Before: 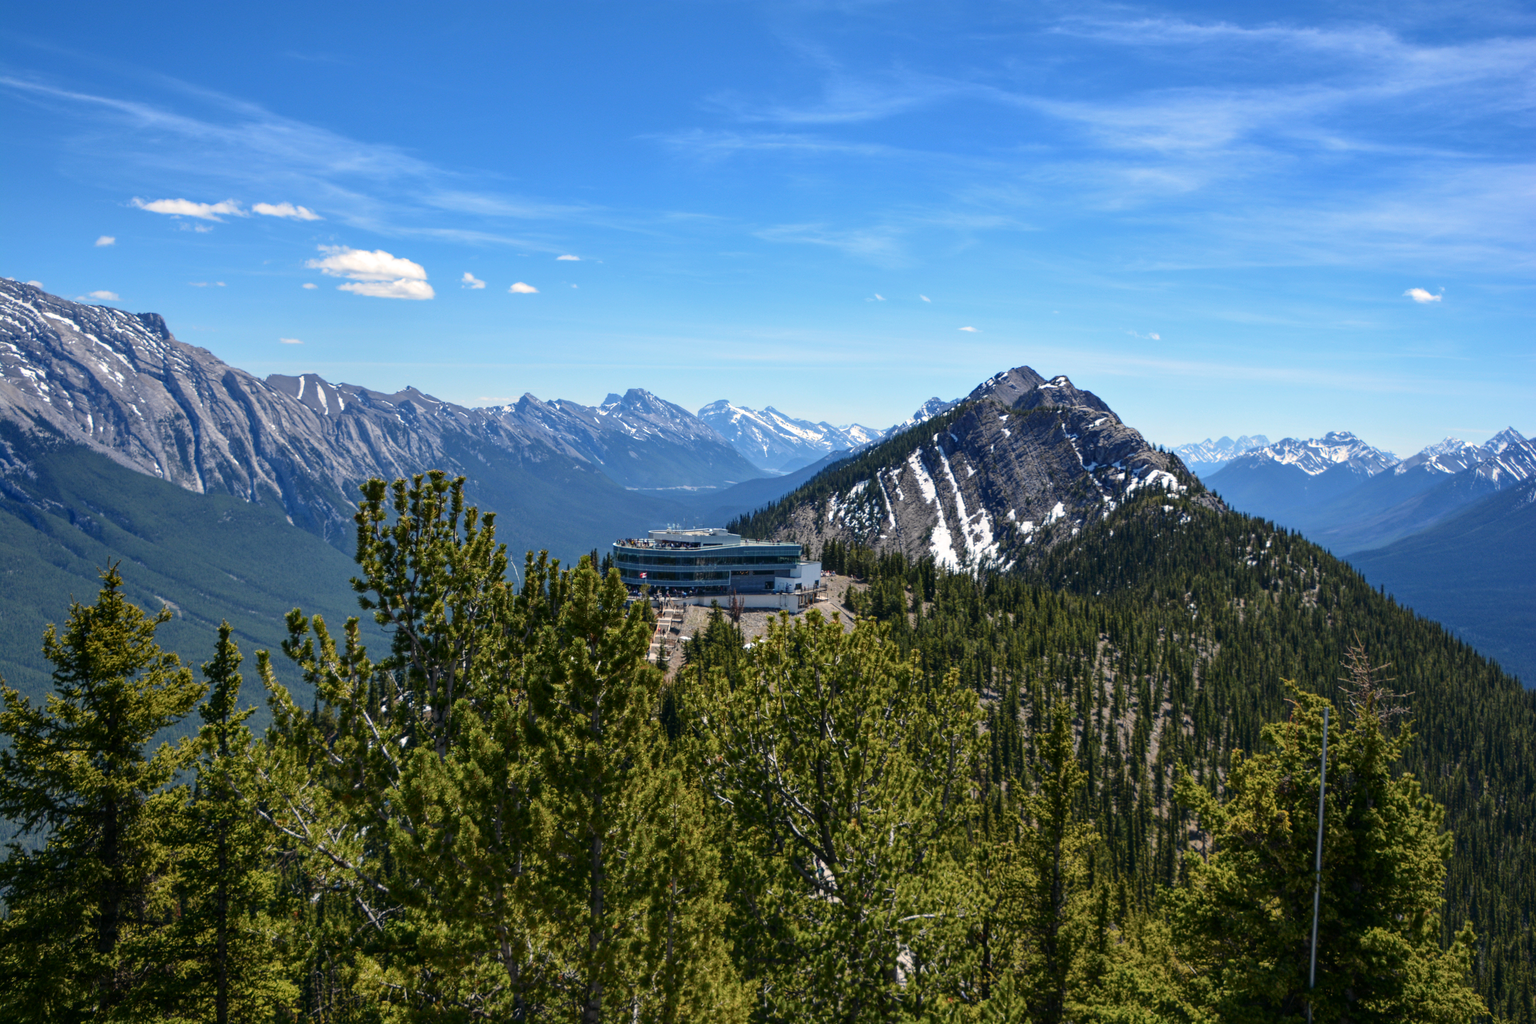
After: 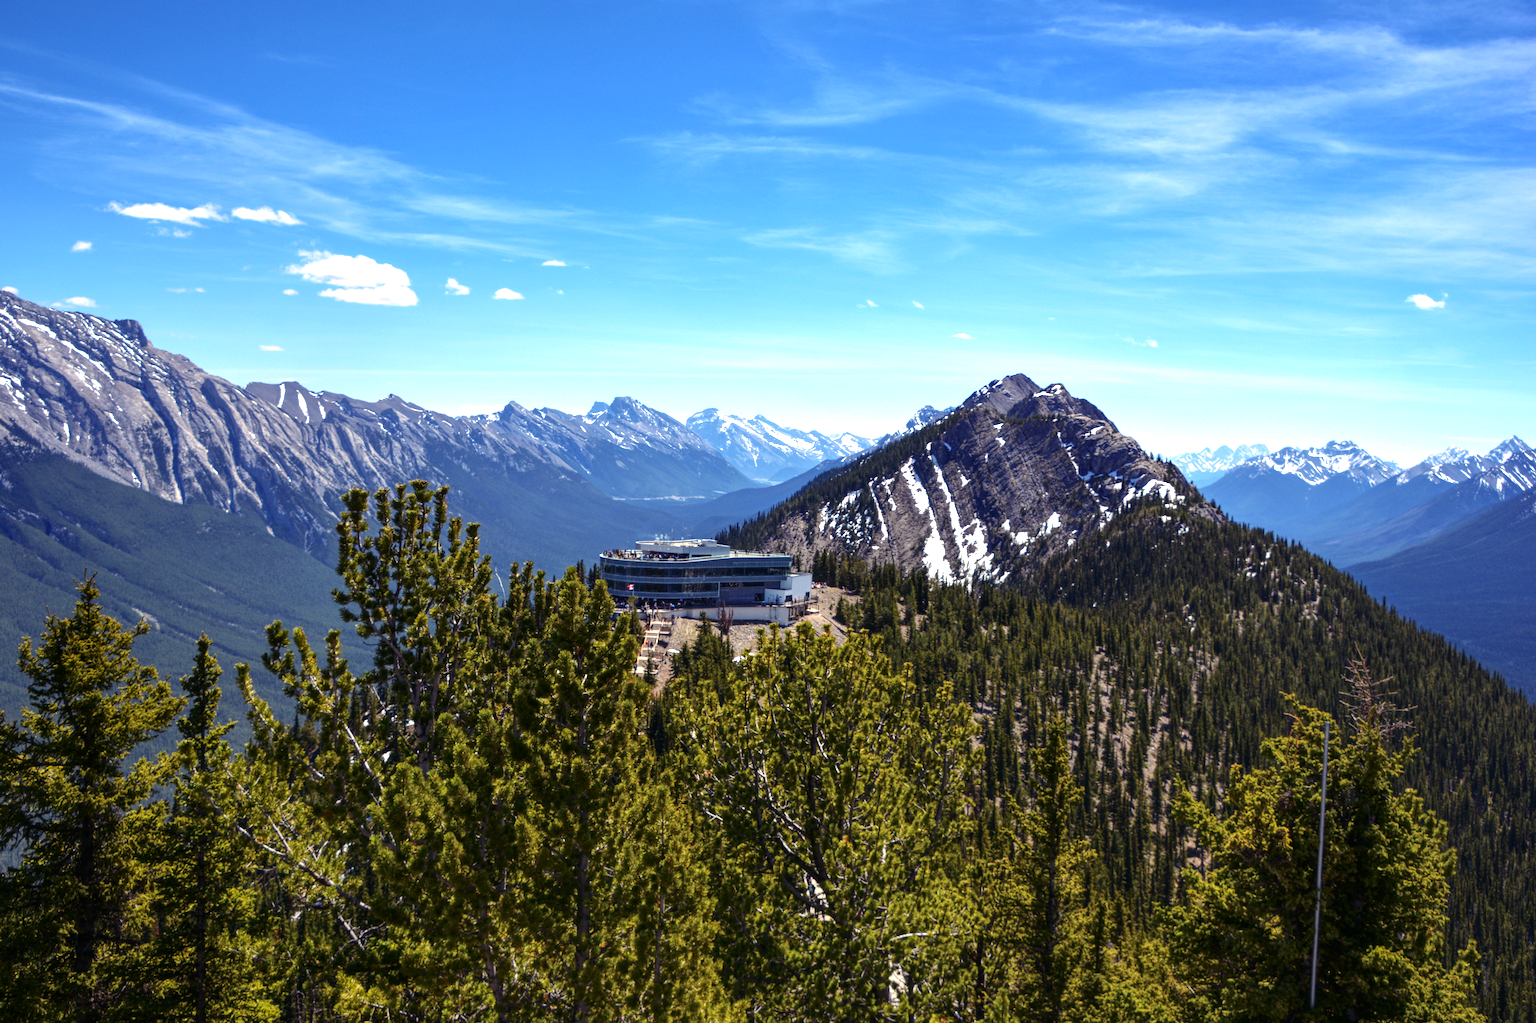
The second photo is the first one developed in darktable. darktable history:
color balance rgb: shadows lift › luminance 0.558%, shadows lift › chroma 6.71%, shadows lift › hue 301.66°, highlights gain › chroma 2.016%, highlights gain › hue 71.62°, perceptual saturation grading › global saturation 4.72%, perceptual brilliance grading › global brilliance -4.507%, perceptual brilliance grading › highlights 23.893%, perceptual brilliance grading › mid-tones 7.523%, perceptual brilliance grading › shadows -4.687%, global vibrance 9.583%
crop: left 1.665%, right 0.281%, bottom 2.006%
